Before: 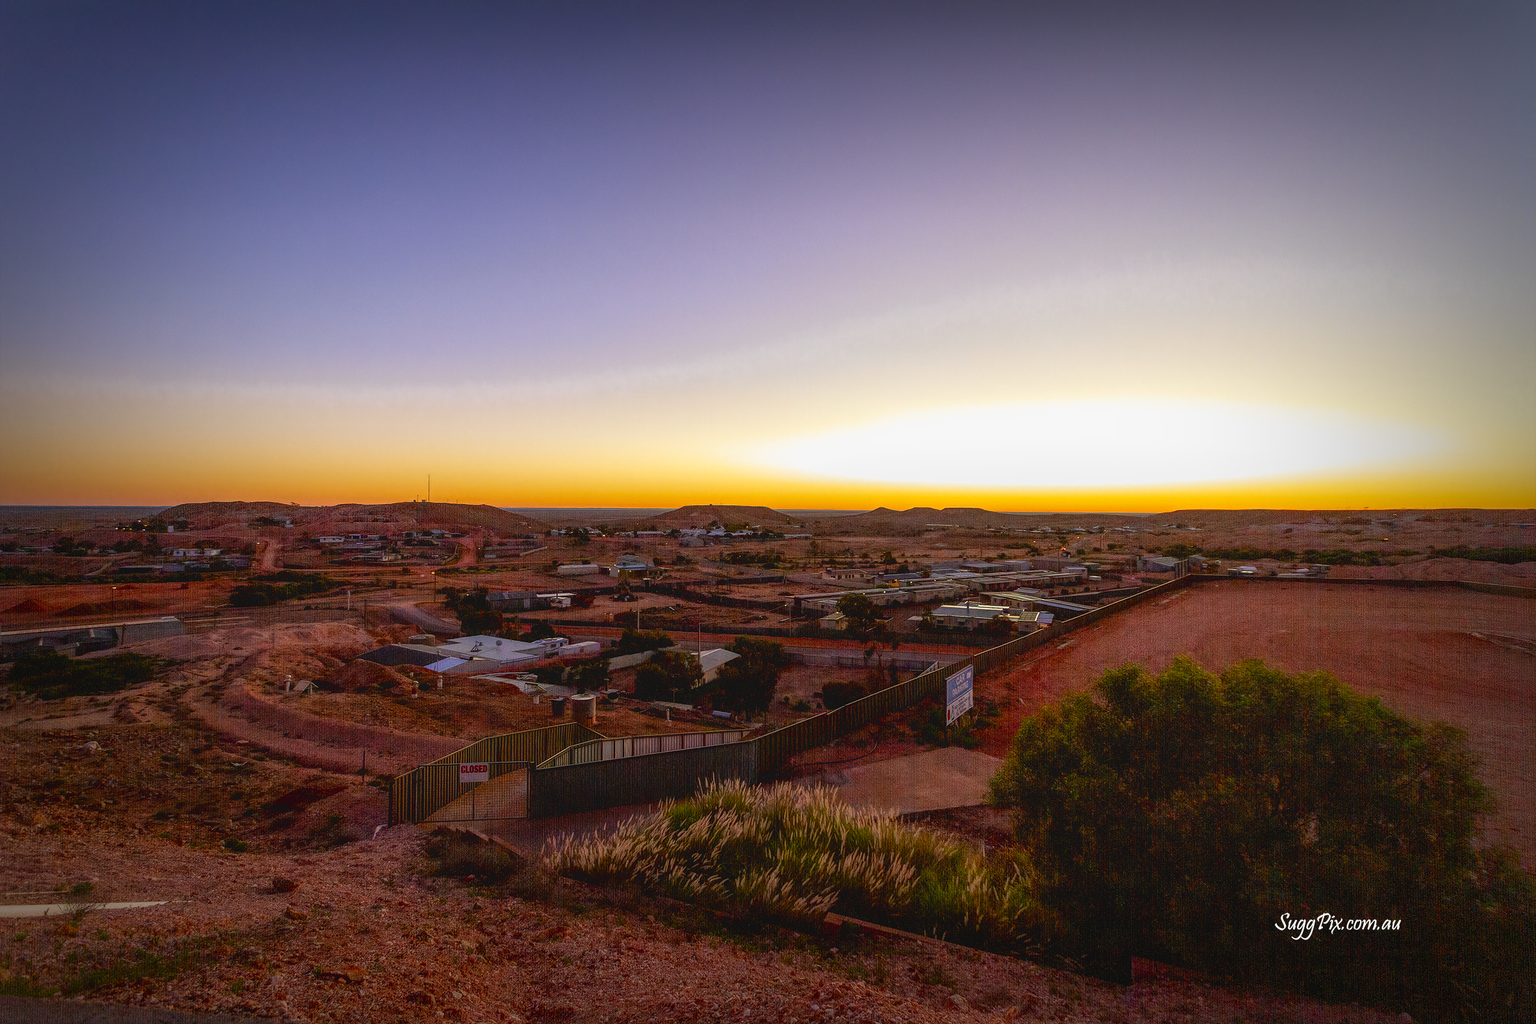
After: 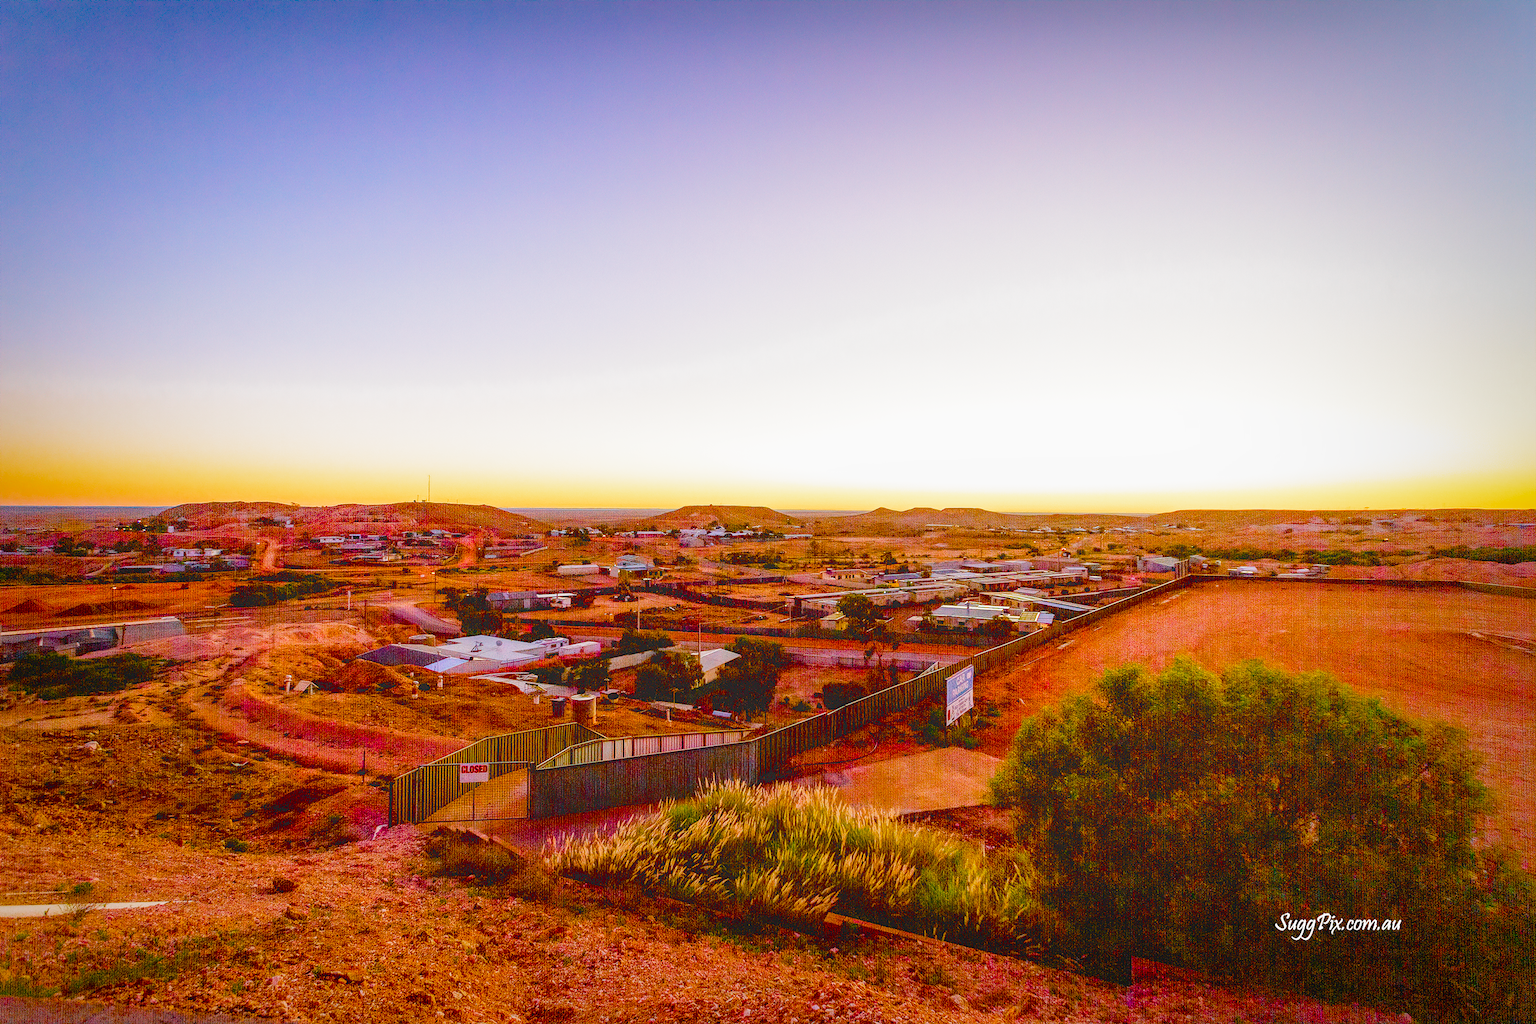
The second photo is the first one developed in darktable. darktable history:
color balance rgb: linear chroma grading › global chroma 8.699%, perceptual saturation grading › global saturation 20%, perceptual saturation grading › highlights -14.276%, perceptual saturation grading › shadows 50.15%
shadows and highlights: shadows 3.58, highlights -19.15, soften with gaussian
filmic rgb: middle gray luminance 4.06%, black relative exposure -13.05 EV, white relative exposure 5.04 EV, target black luminance 0%, hardness 5.15, latitude 59.49%, contrast 0.77, highlights saturation mix 5.22%, shadows ↔ highlights balance 26.3%, add noise in highlights 0.002, preserve chrominance no, color science v3 (2019), use custom middle-gray values true, iterations of high-quality reconstruction 0, contrast in highlights soft
